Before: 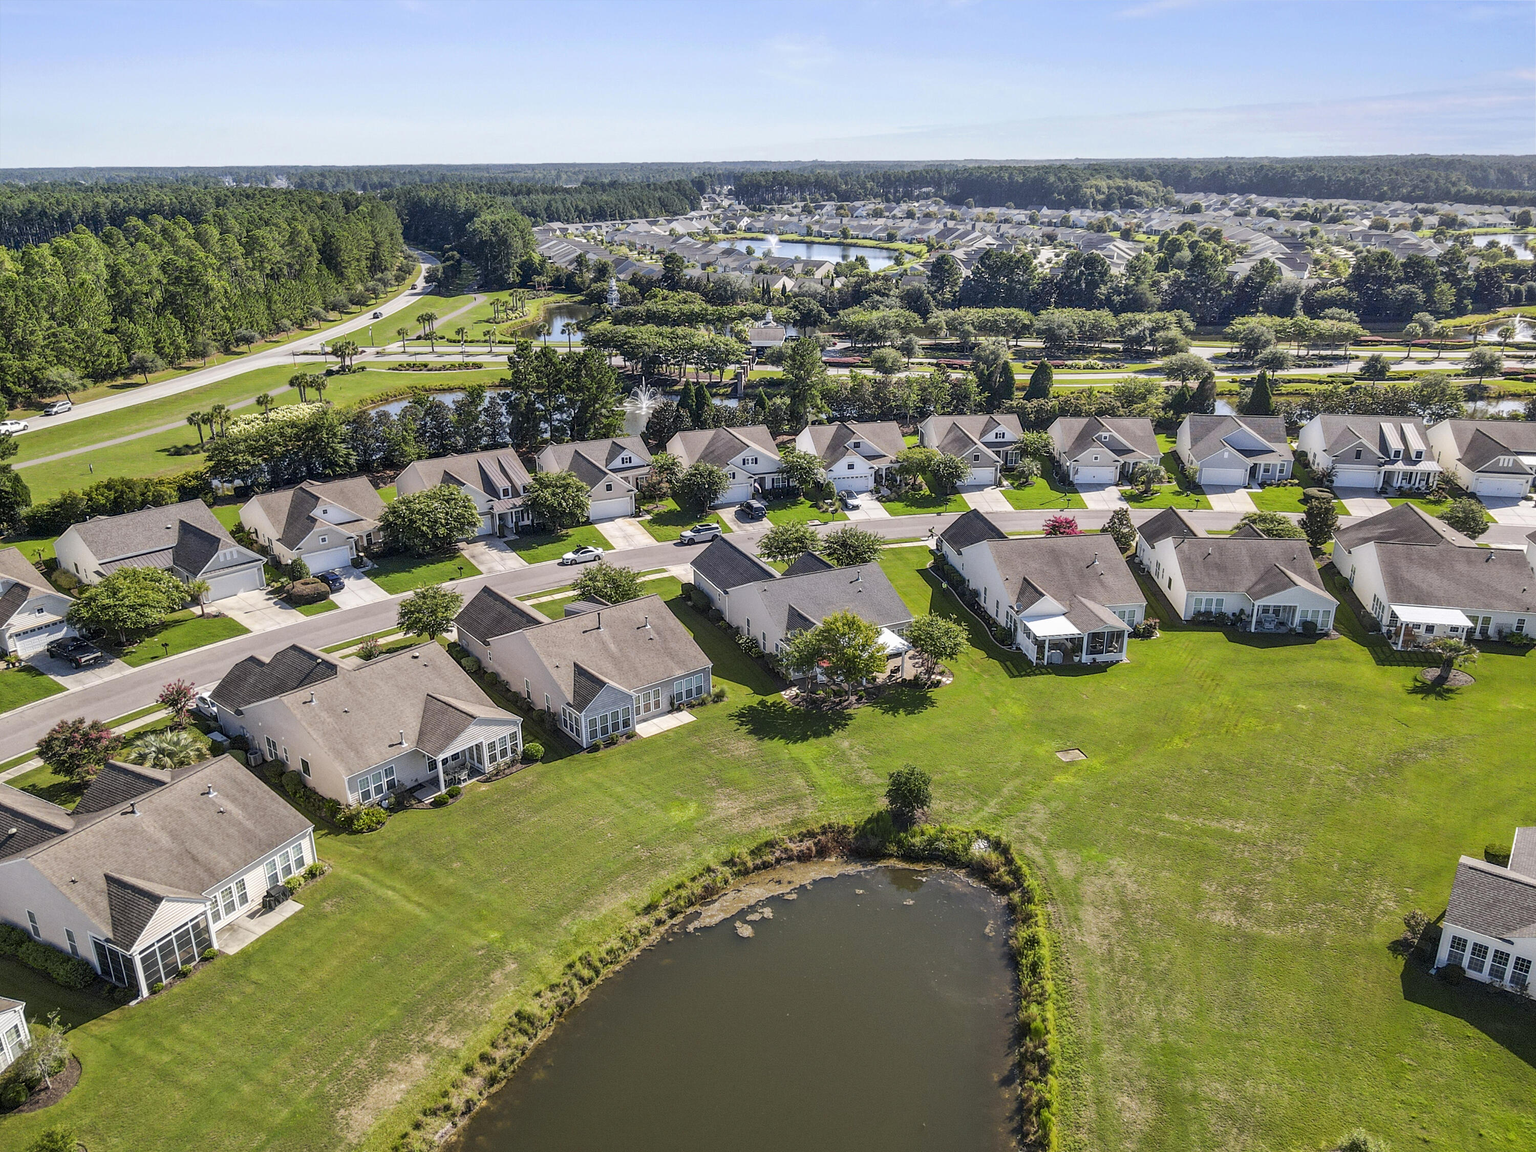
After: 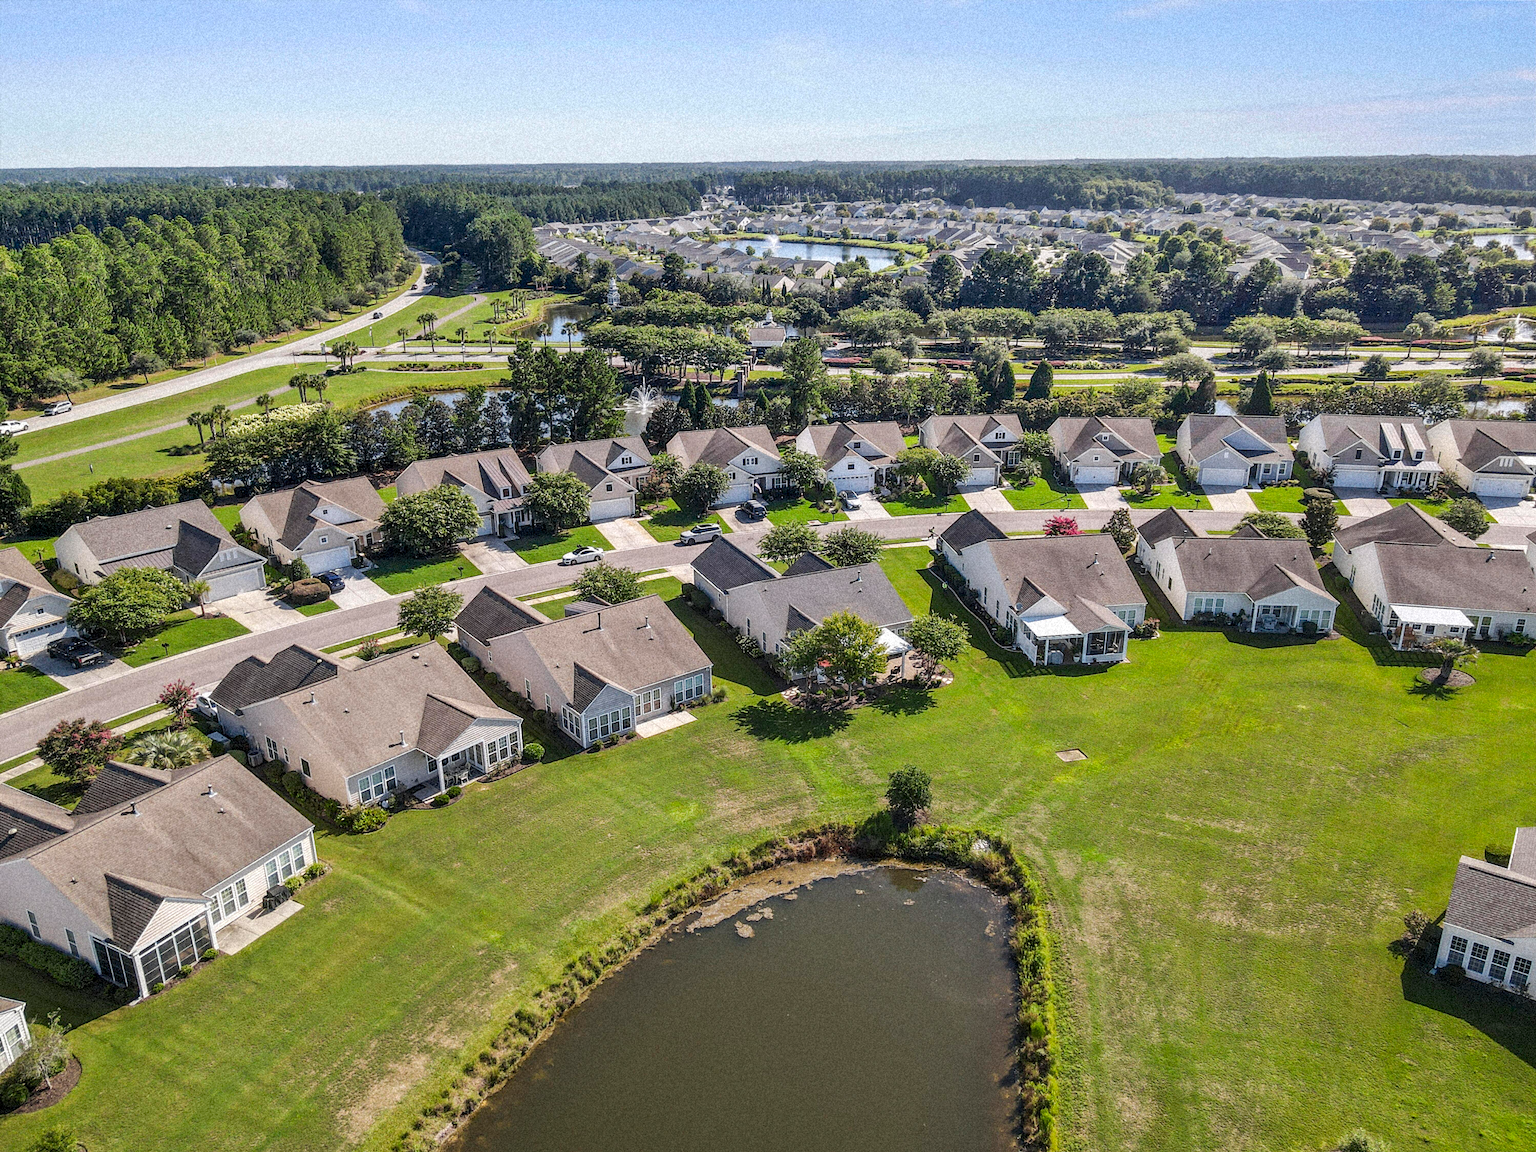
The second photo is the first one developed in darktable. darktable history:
grain: strength 35%, mid-tones bias 0%
